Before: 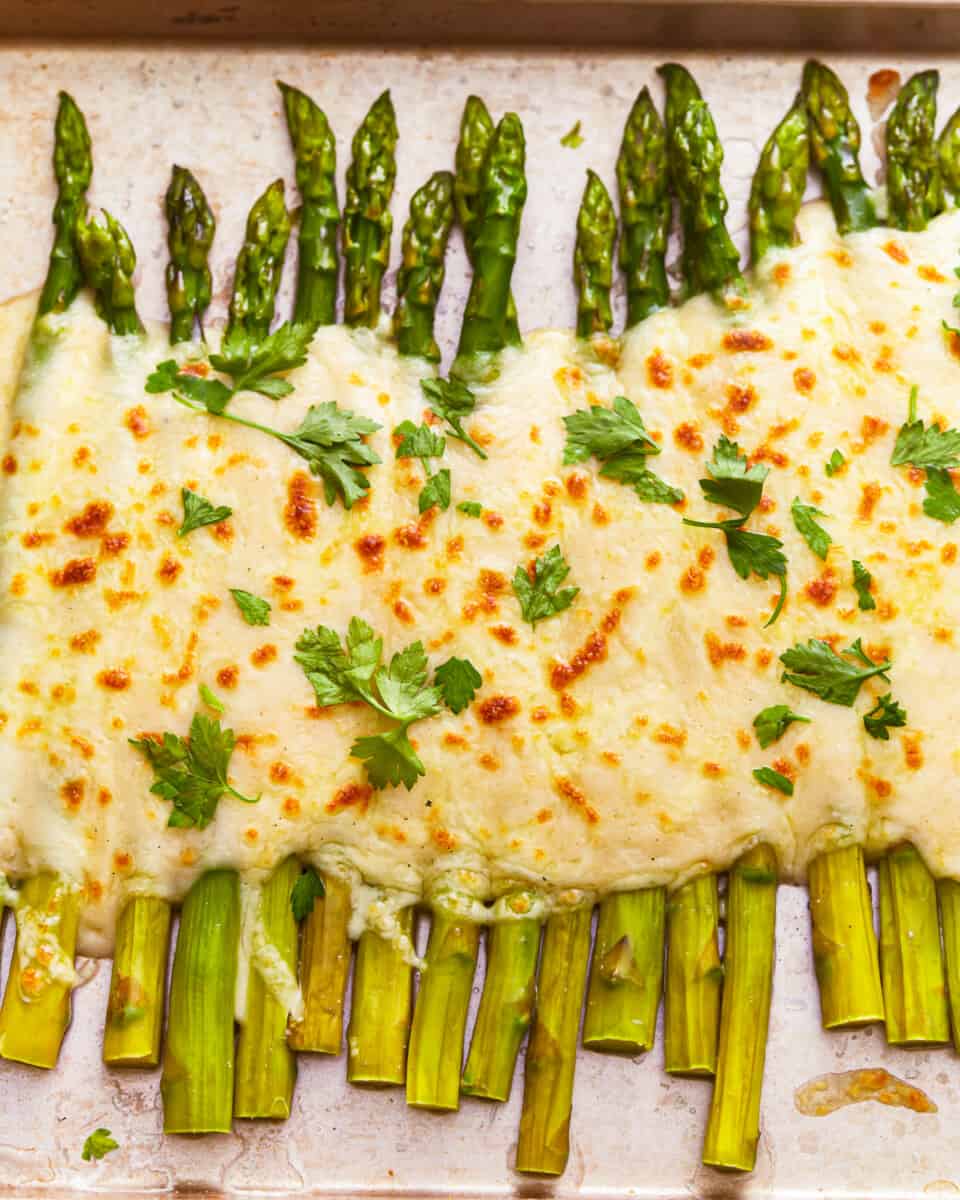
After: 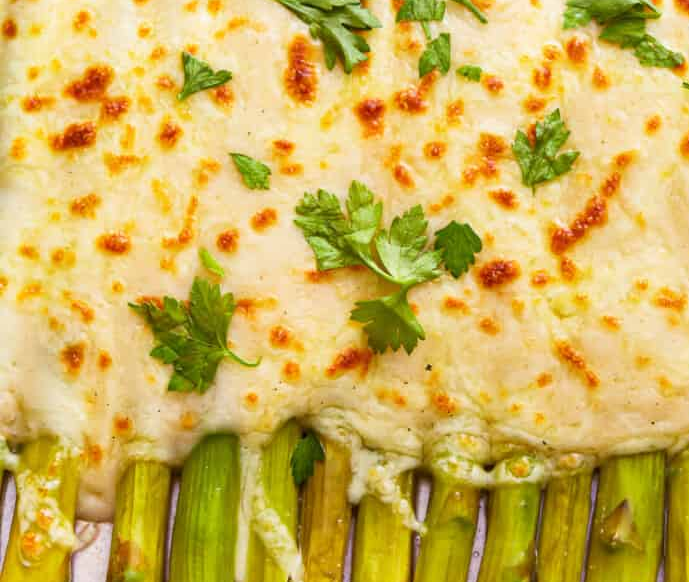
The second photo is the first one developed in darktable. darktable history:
crop: top 36.36%, right 28.173%, bottom 15.136%
